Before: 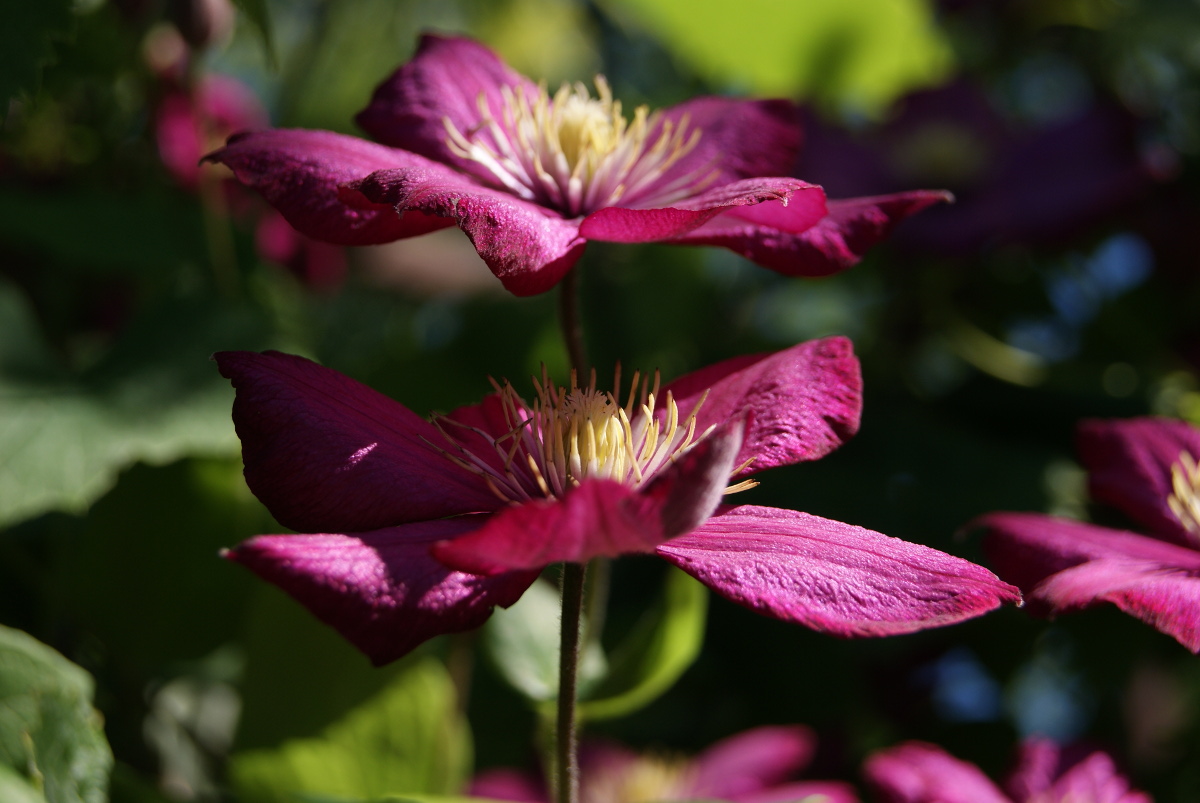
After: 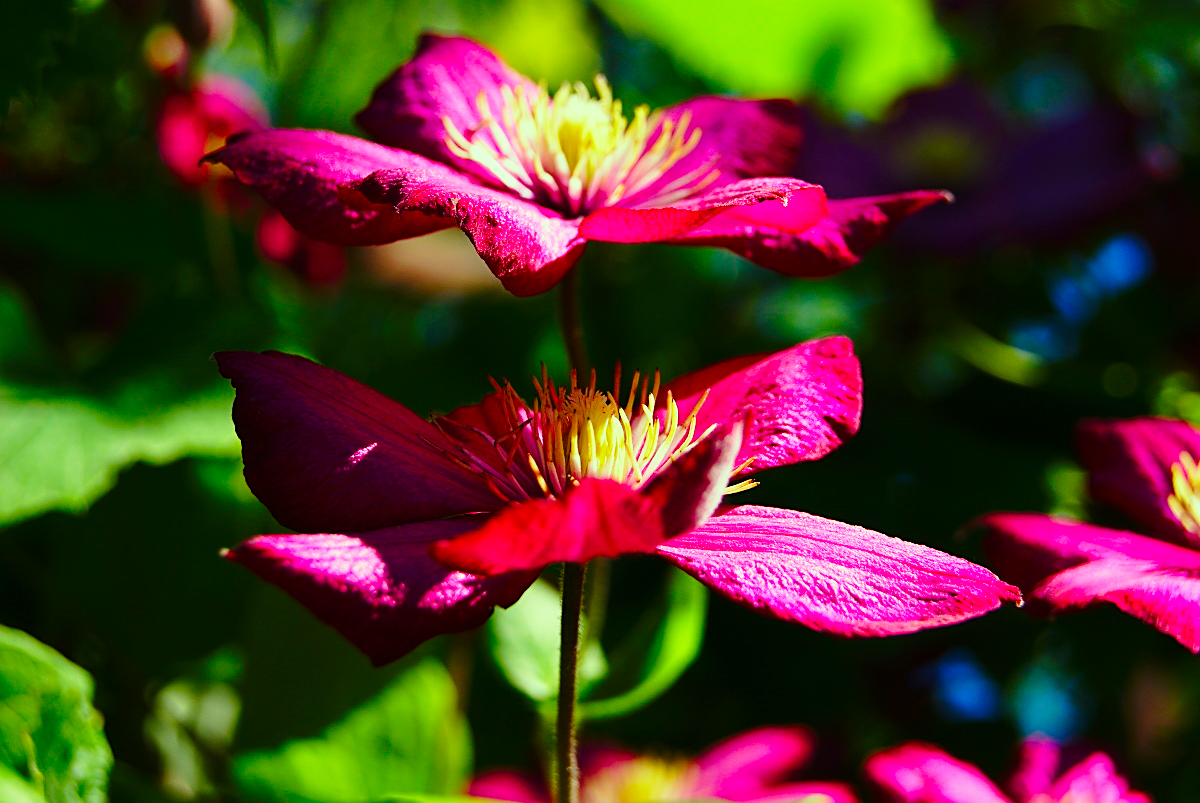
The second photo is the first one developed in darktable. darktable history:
sharpen: on, module defaults
color correction: highlights a* -10.79, highlights b* 9.83, saturation 1.71
base curve: curves: ch0 [(0, 0) (0.028, 0.03) (0.121, 0.232) (0.46, 0.748) (0.859, 0.968) (1, 1)], preserve colors none
